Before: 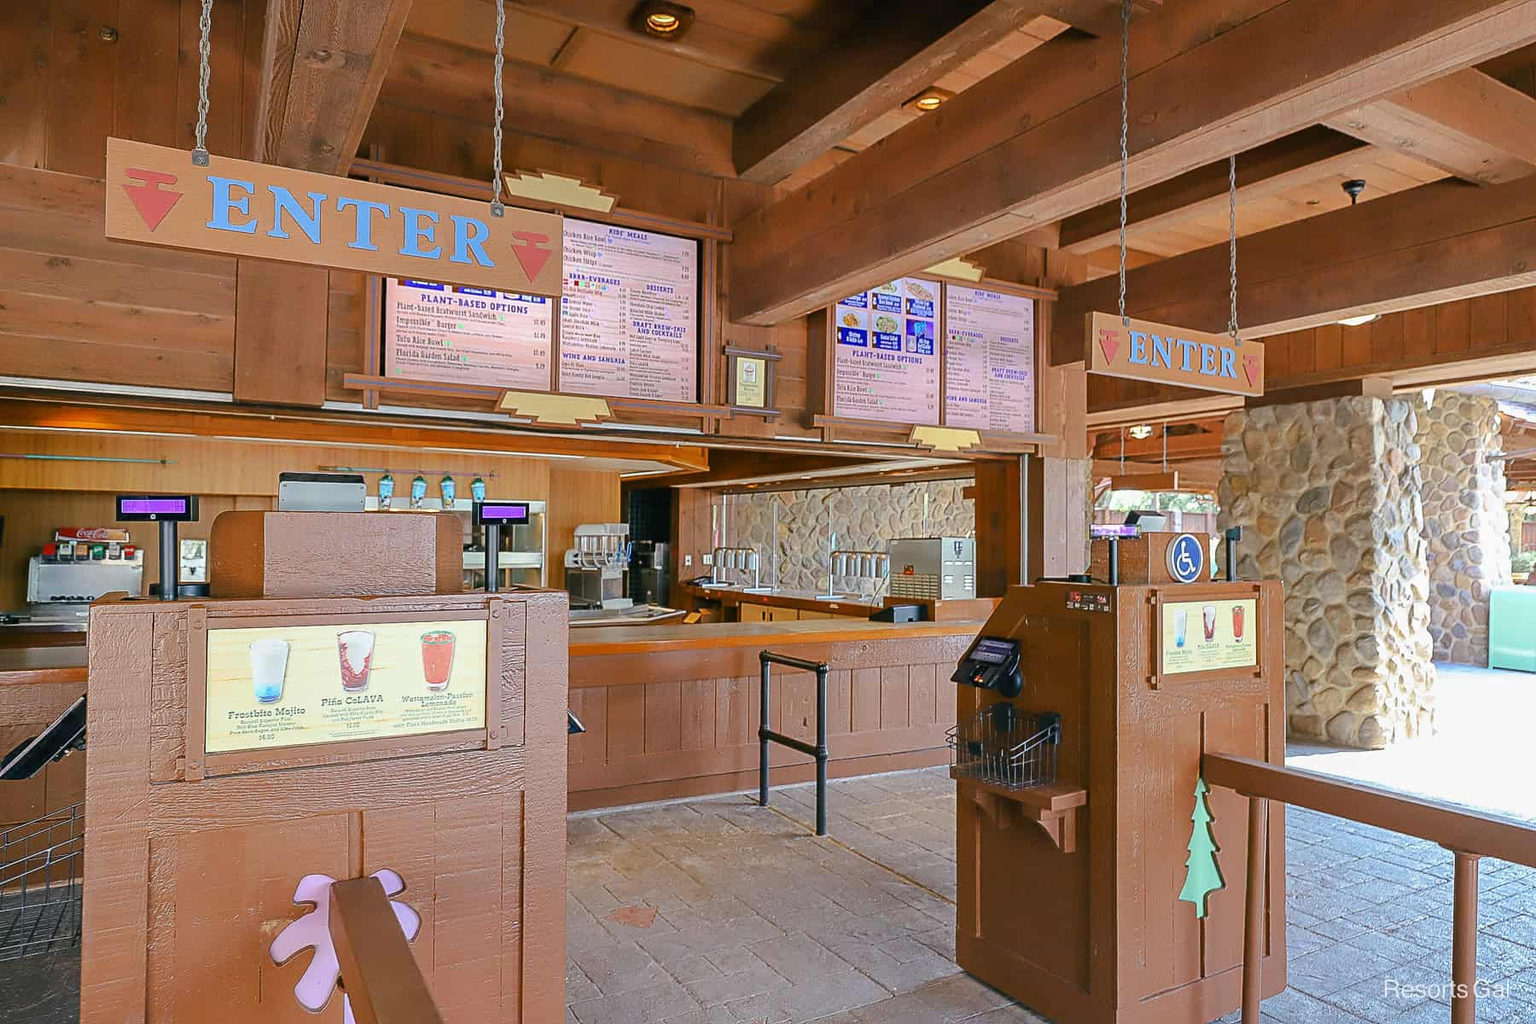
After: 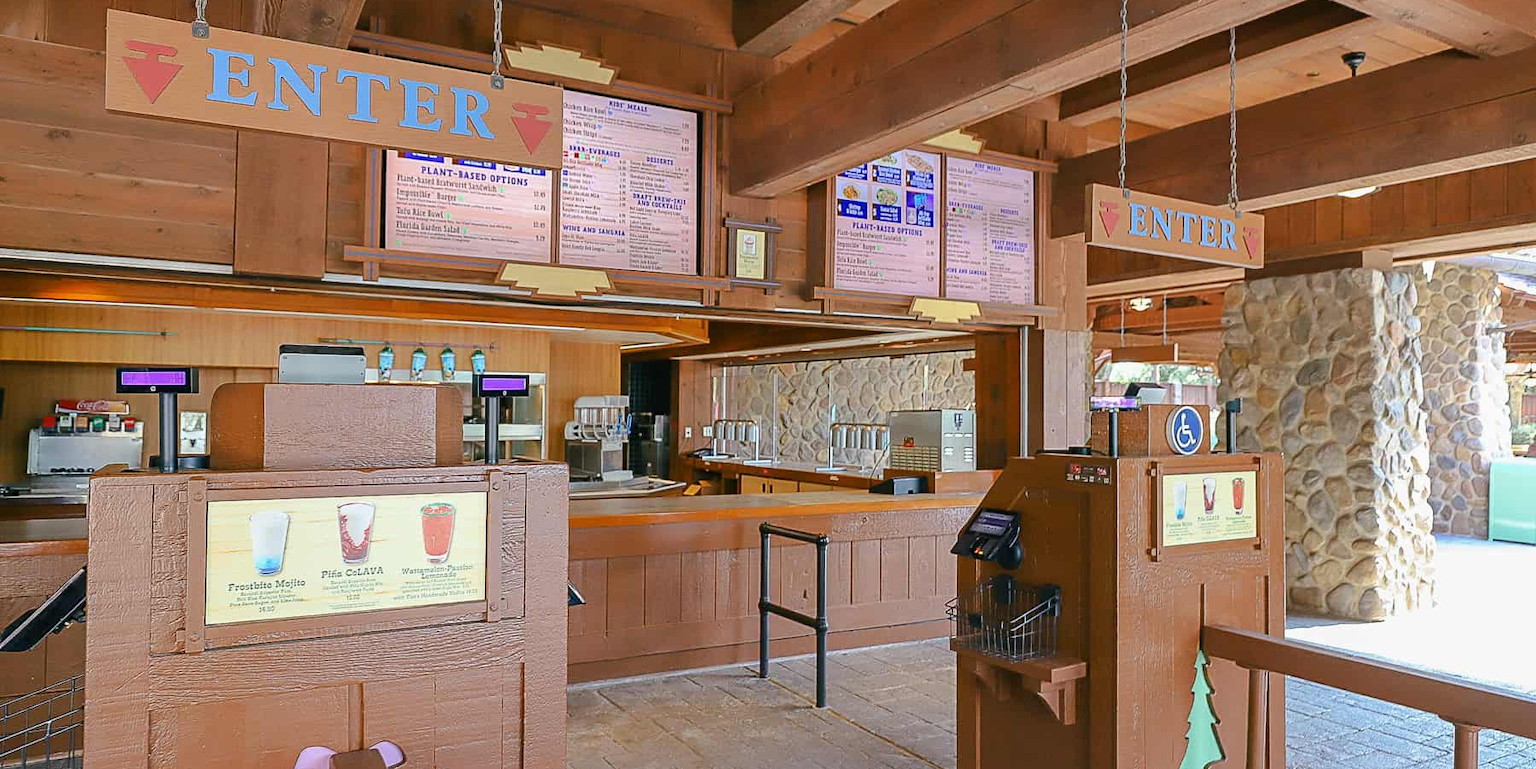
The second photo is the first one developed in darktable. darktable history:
crop and rotate: top 12.514%, bottom 12.281%
exposure: compensate highlight preservation false
